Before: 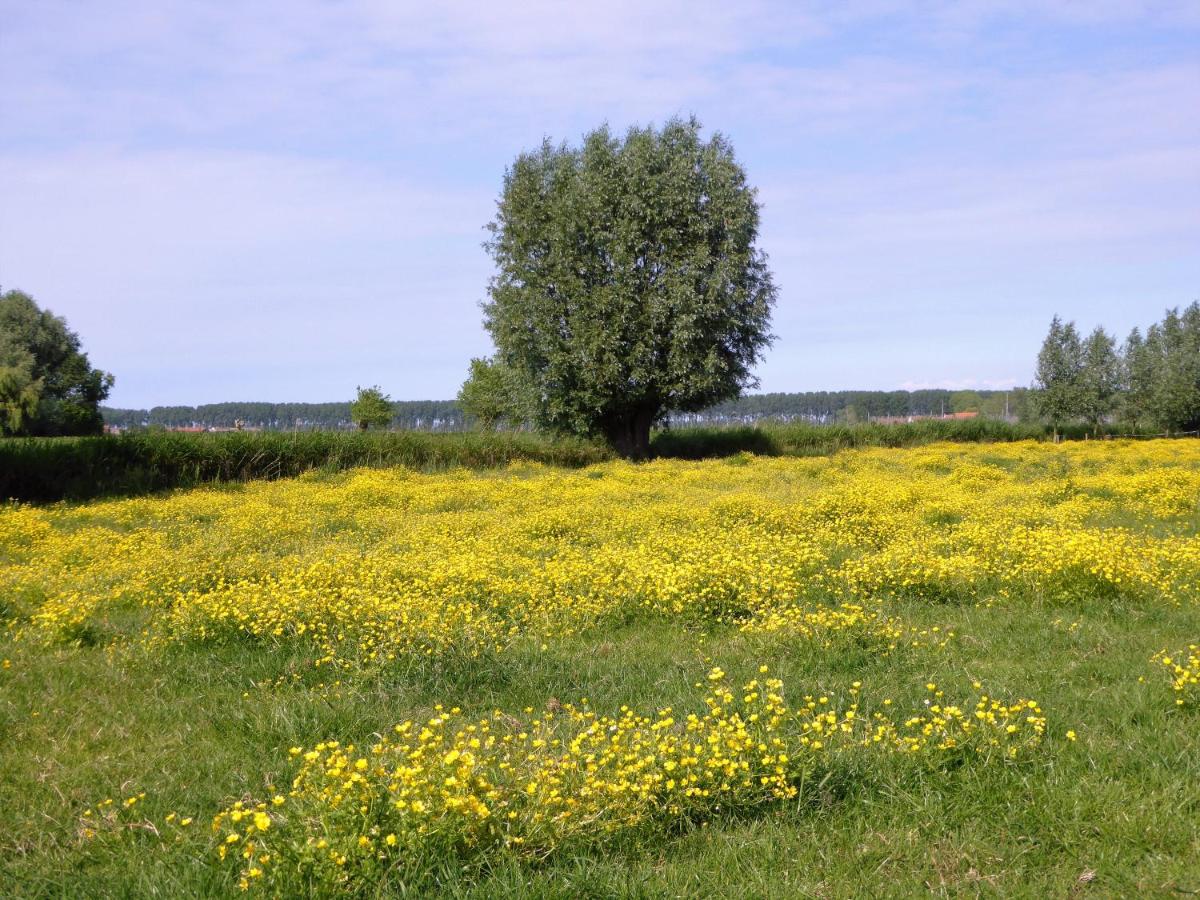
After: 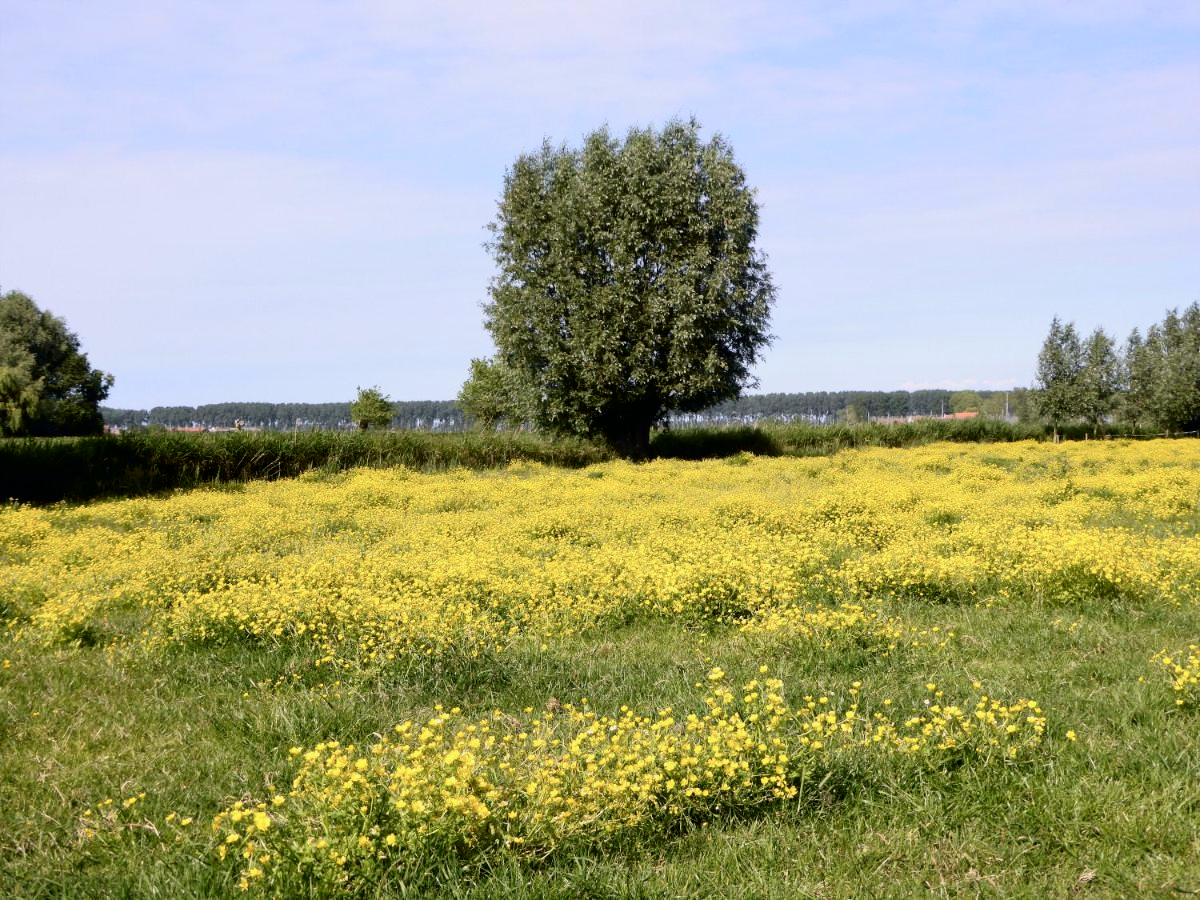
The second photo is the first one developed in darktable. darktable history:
tone curve: curves: ch0 [(0, 0) (0.037, 0.011) (0.135, 0.093) (0.266, 0.281) (0.461, 0.555) (0.581, 0.716) (0.675, 0.793) (0.767, 0.849) (0.91, 0.924) (1, 0.979)]; ch1 [(0, 0) (0.292, 0.278) (0.419, 0.423) (0.493, 0.492) (0.506, 0.5) (0.534, 0.529) (0.562, 0.562) (0.641, 0.663) (0.754, 0.76) (1, 1)]; ch2 [(0, 0) (0.294, 0.3) (0.361, 0.372) (0.429, 0.445) (0.478, 0.486) (0.502, 0.498) (0.518, 0.522) (0.531, 0.549) (0.561, 0.579) (0.64, 0.645) (0.7, 0.7) (0.861, 0.808) (1, 0.951)], color space Lab, independent channels, preserve colors none
exposure: compensate exposure bias true, compensate highlight preservation false
contrast brightness saturation: brightness -0.086
